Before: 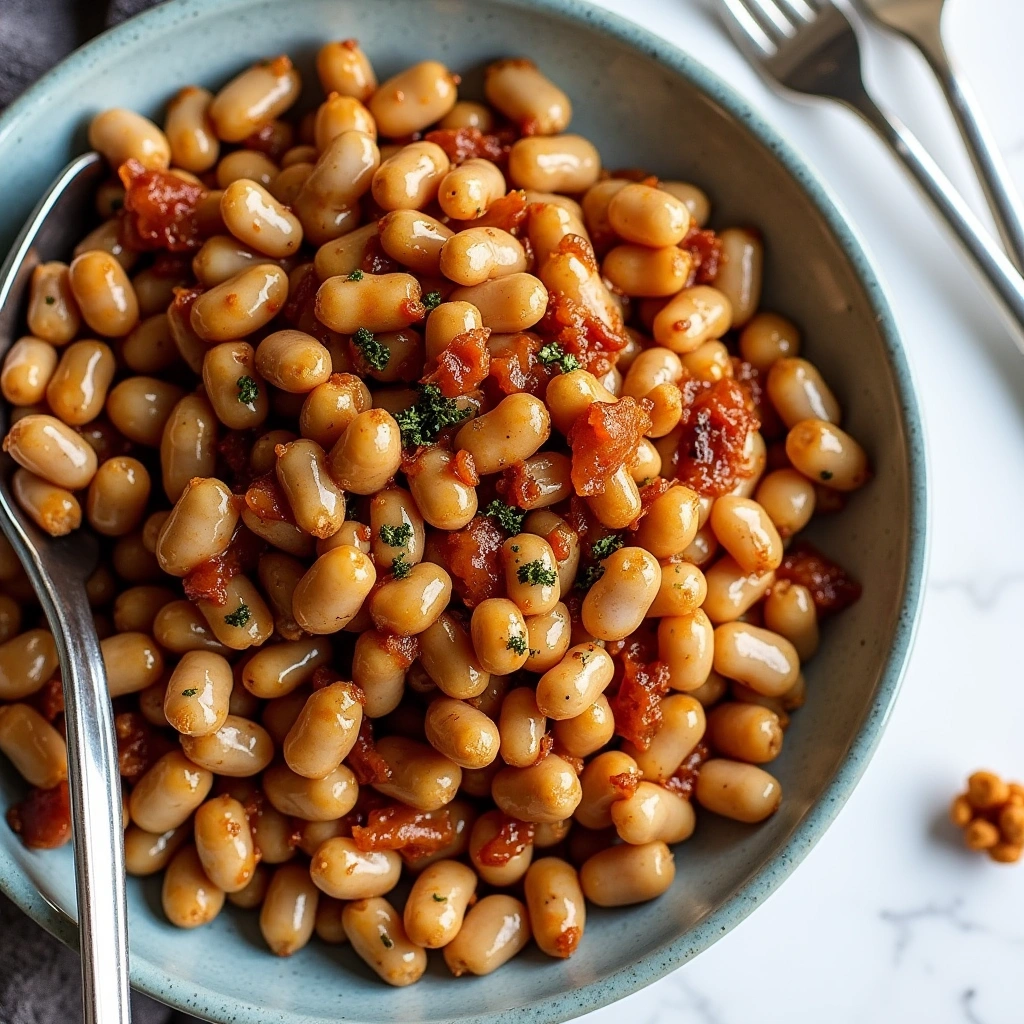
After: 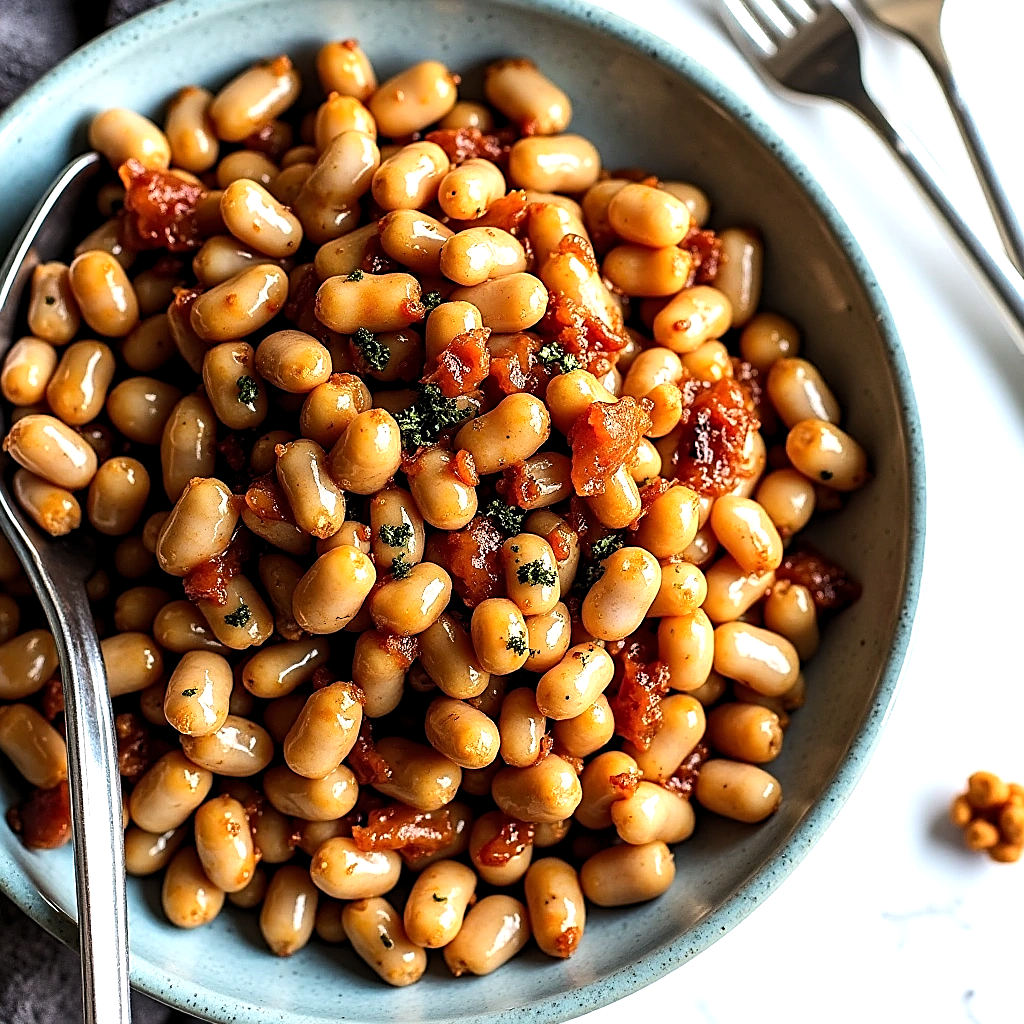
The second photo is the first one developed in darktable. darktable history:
sharpen: on, module defaults
levels: levels [0.018, 0.493, 1]
tone equalizer: -8 EV -0.75 EV, -7 EV -0.7 EV, -6 EV -0.6 EV, -5 EV -0.4 EV, -3 EV 0.4 EV, -2 EV 0.6 EV, -1 EV 0.7 EV, +0 EV 0.75 EV, edges refinement/feathering 500, mask exposure compensation -1.57 EV, preserve details no
